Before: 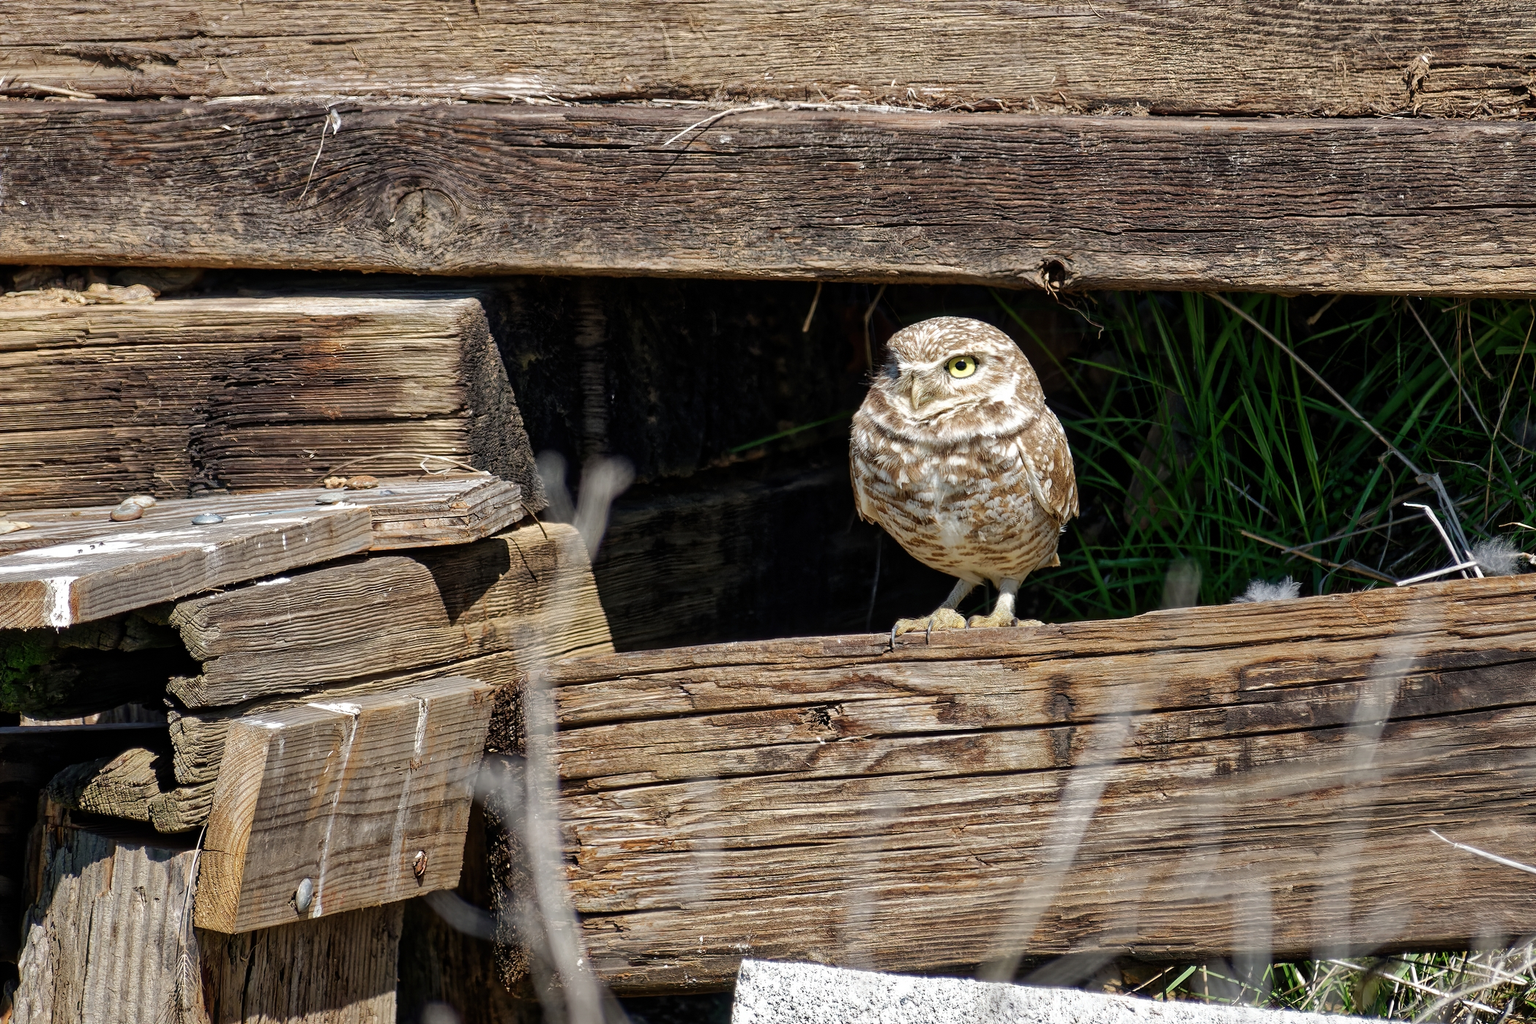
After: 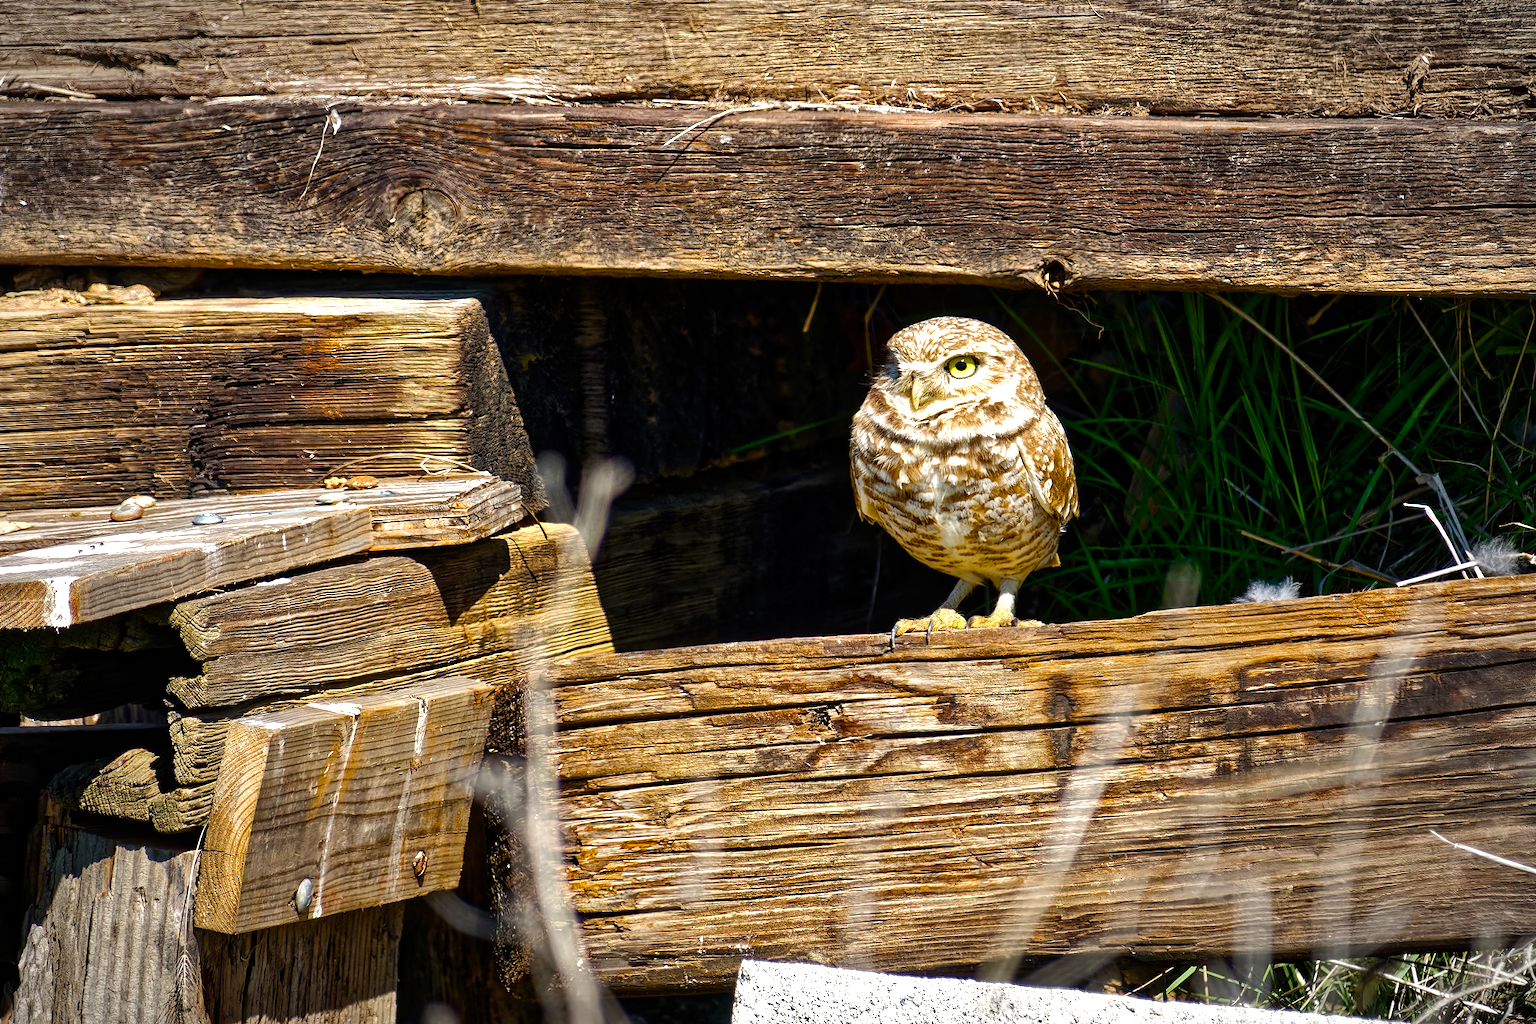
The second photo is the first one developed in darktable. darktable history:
white balance: red 1.009, blue 0.985
color balance rgb: linear chroma grading › global chroma 9%, perceptual saturation grading › global saturation 36%, perceptual saturation grading › shadows 35%, perceptual brilliance grading › global brilliance 21.21%, perceptual brilliance grading › shadows -35%, global vibrance 21.21%
vignetting: fall-off radius 60%, automatic ratio true
color correction: highlights a* -0.137, highlights b* 0.137
